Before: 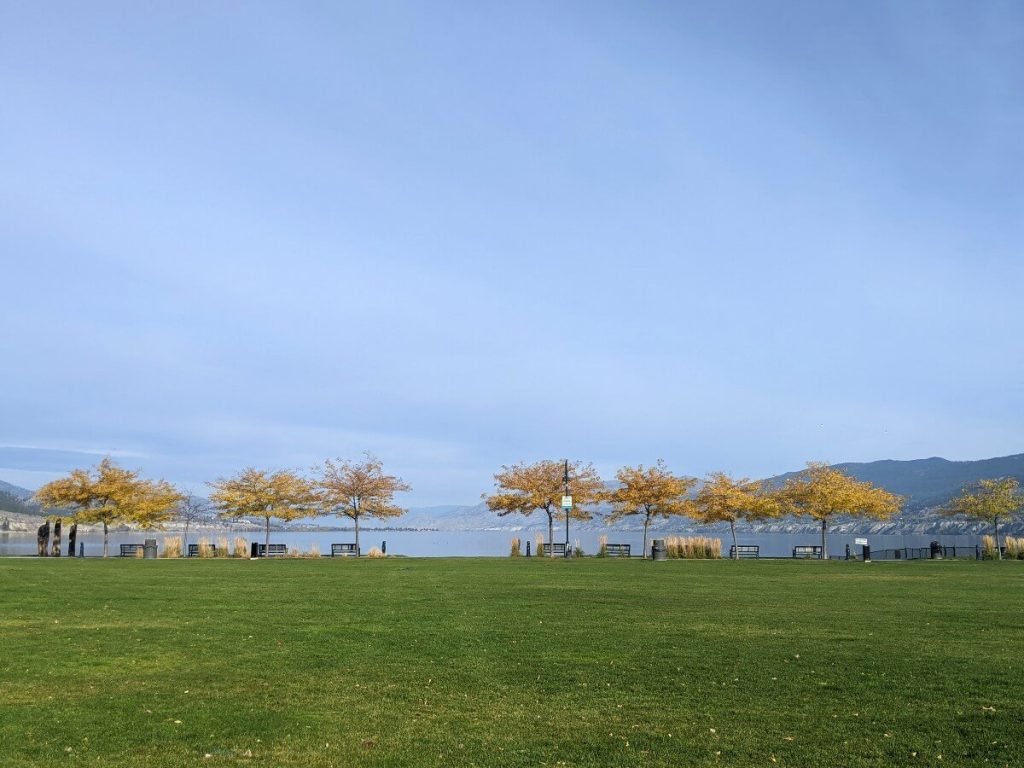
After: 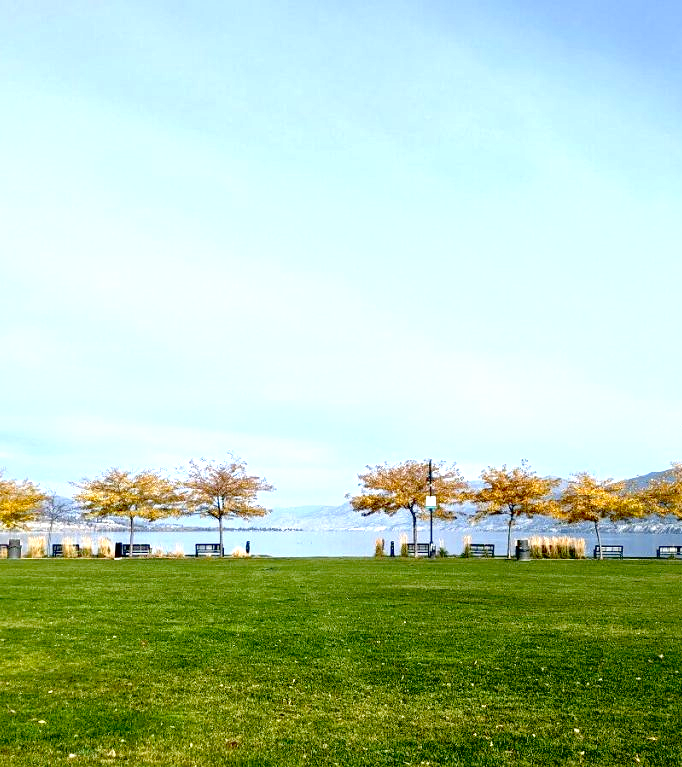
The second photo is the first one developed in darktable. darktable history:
crop and rotate: left 13.342%, right 19.991%
local contrast: mode bilateral grid, contrast 25, coarseness 60, detail 151%, midtone range 0.2
exposure: black level correction 0.035, exposure 0.9 EV, compensate highlight preservation false
